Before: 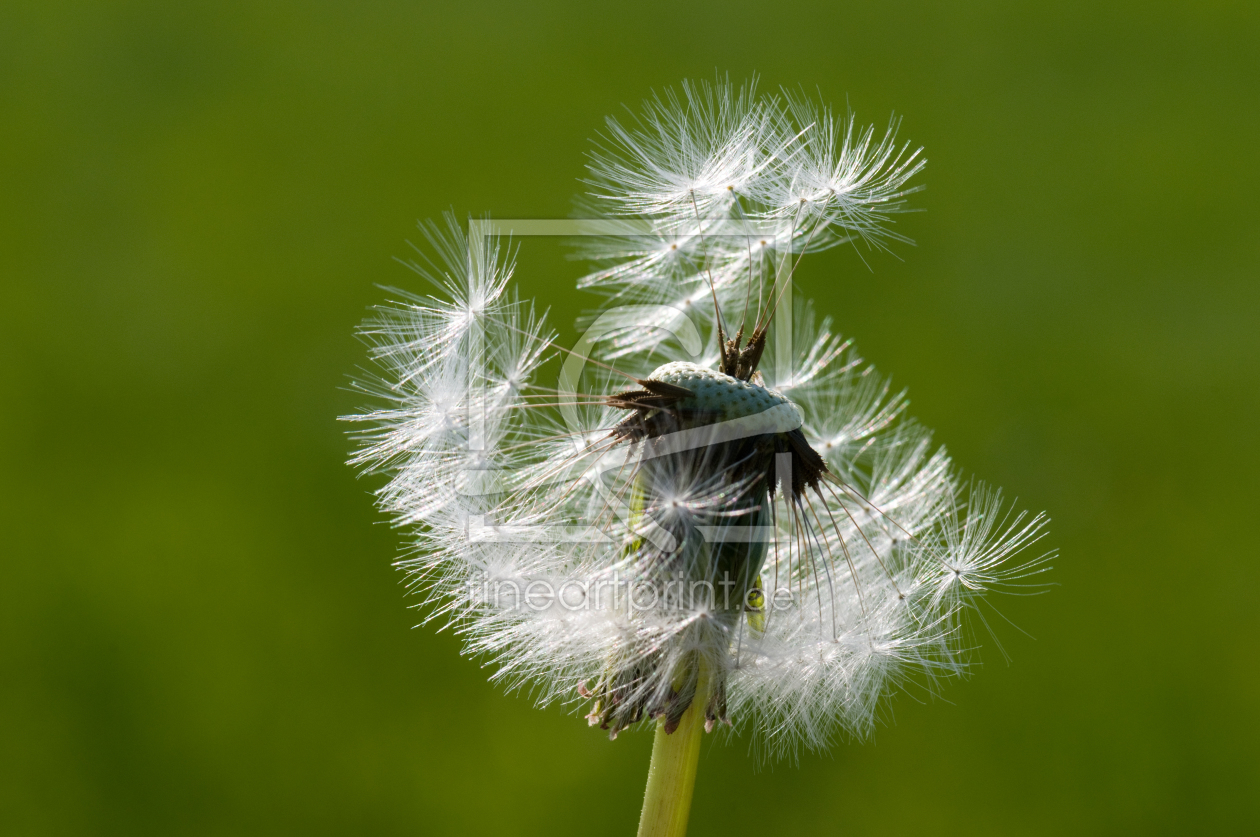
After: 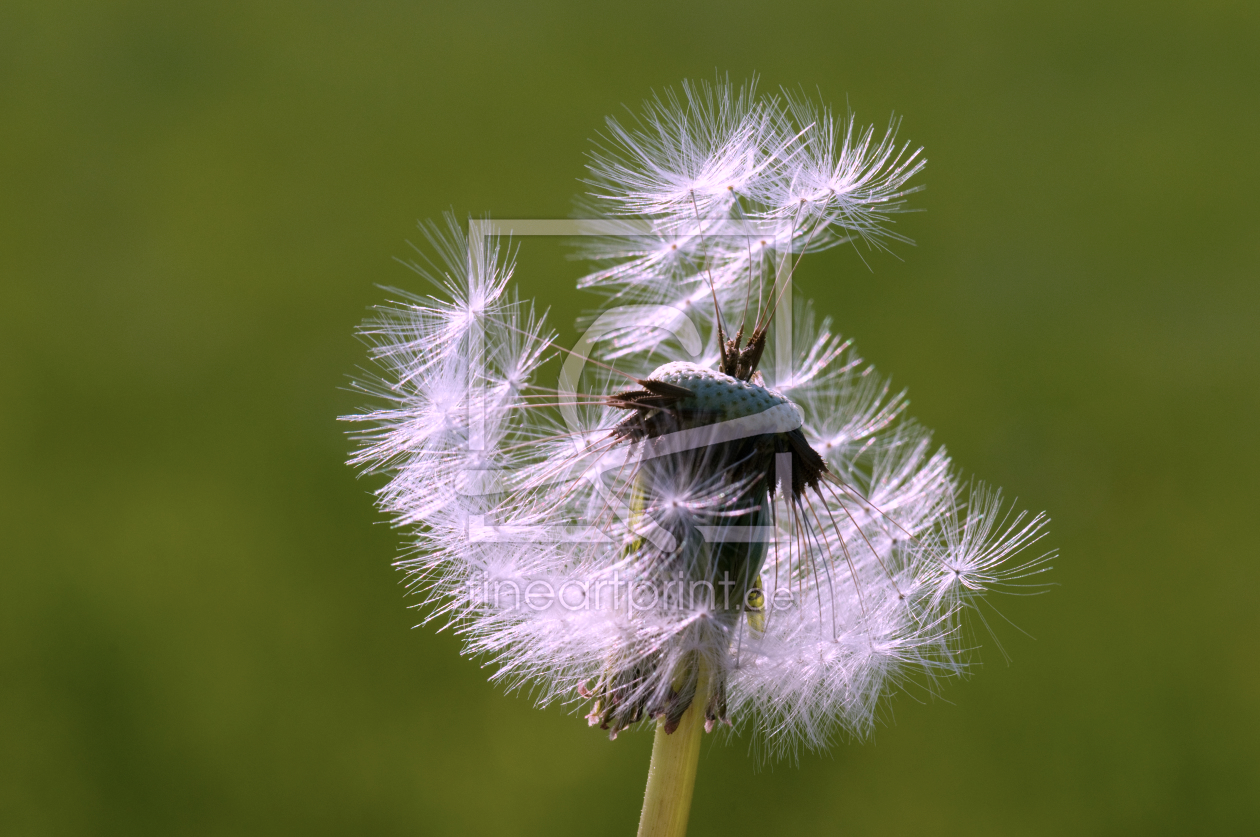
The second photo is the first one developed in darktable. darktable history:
color correction: highlights a* 16.15, highlights b* -19.99
